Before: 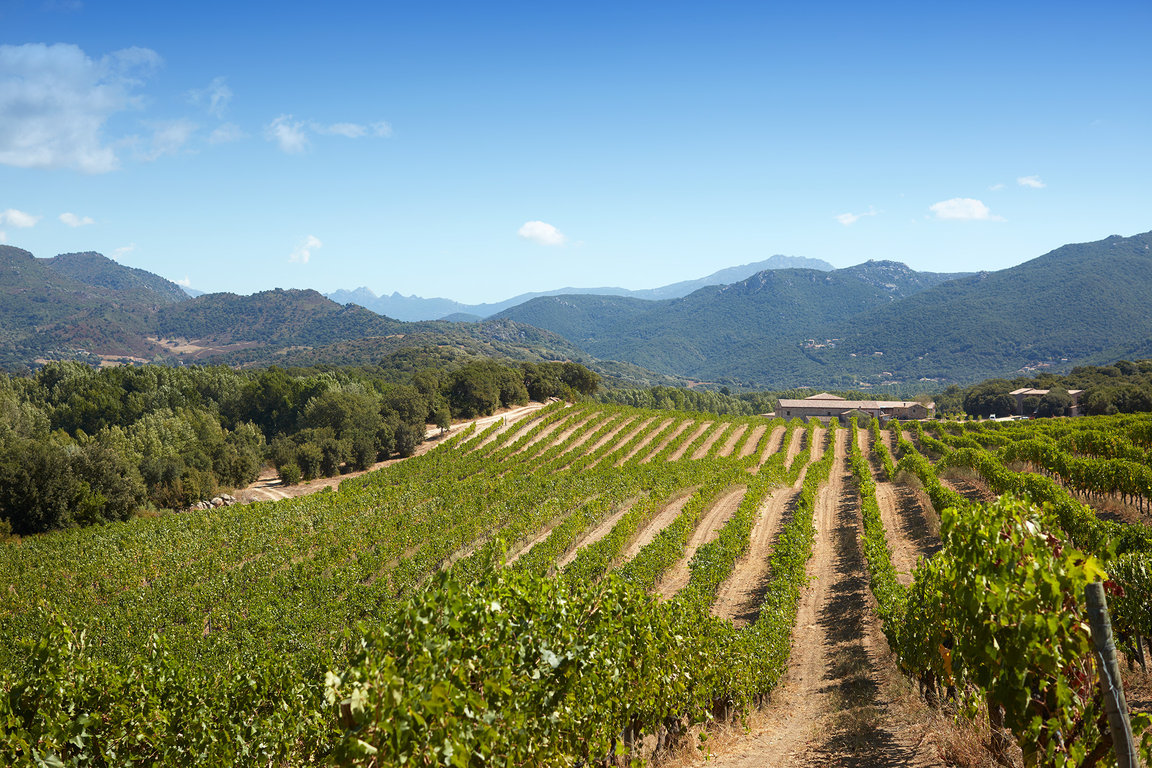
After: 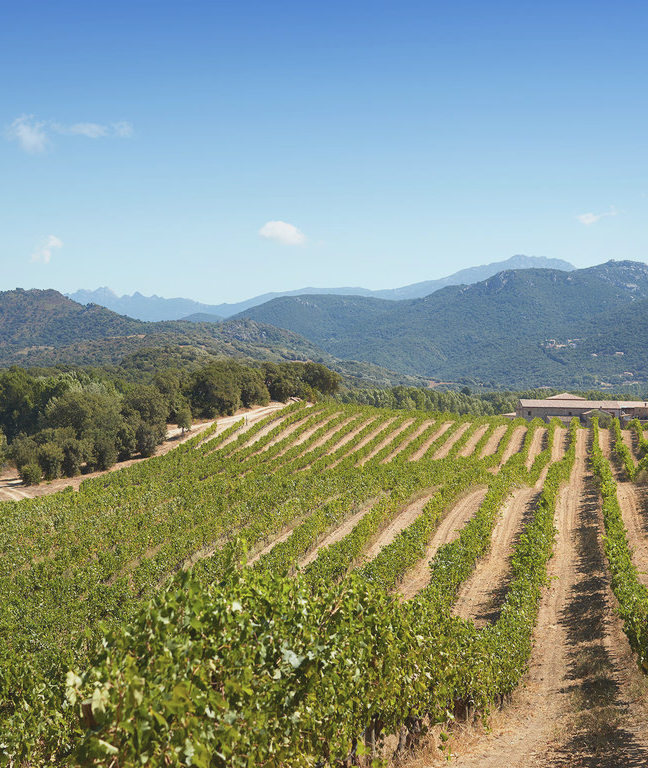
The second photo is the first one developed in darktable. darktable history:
rgb levels: preserve colors max RGB
local contrast: mode bilateral grid, contrast 20, coarseness 50, detail 120%, midtone range 0.2
contrast brightness saturation: contrast -0.15, brightness 0.05, saturation -0.12
crop and rotate: left 22.516%, right 21.234%
